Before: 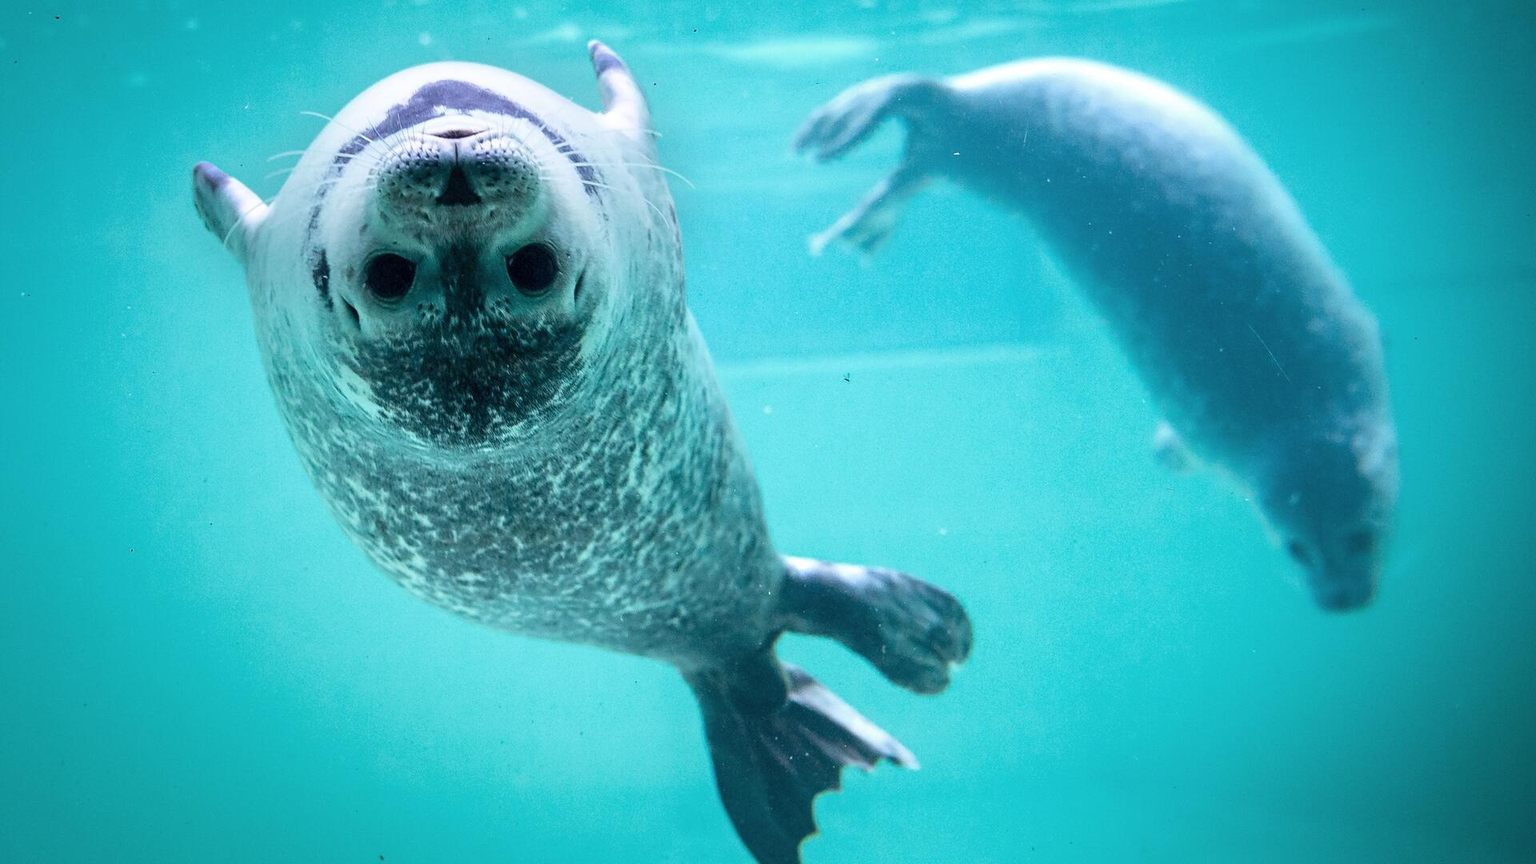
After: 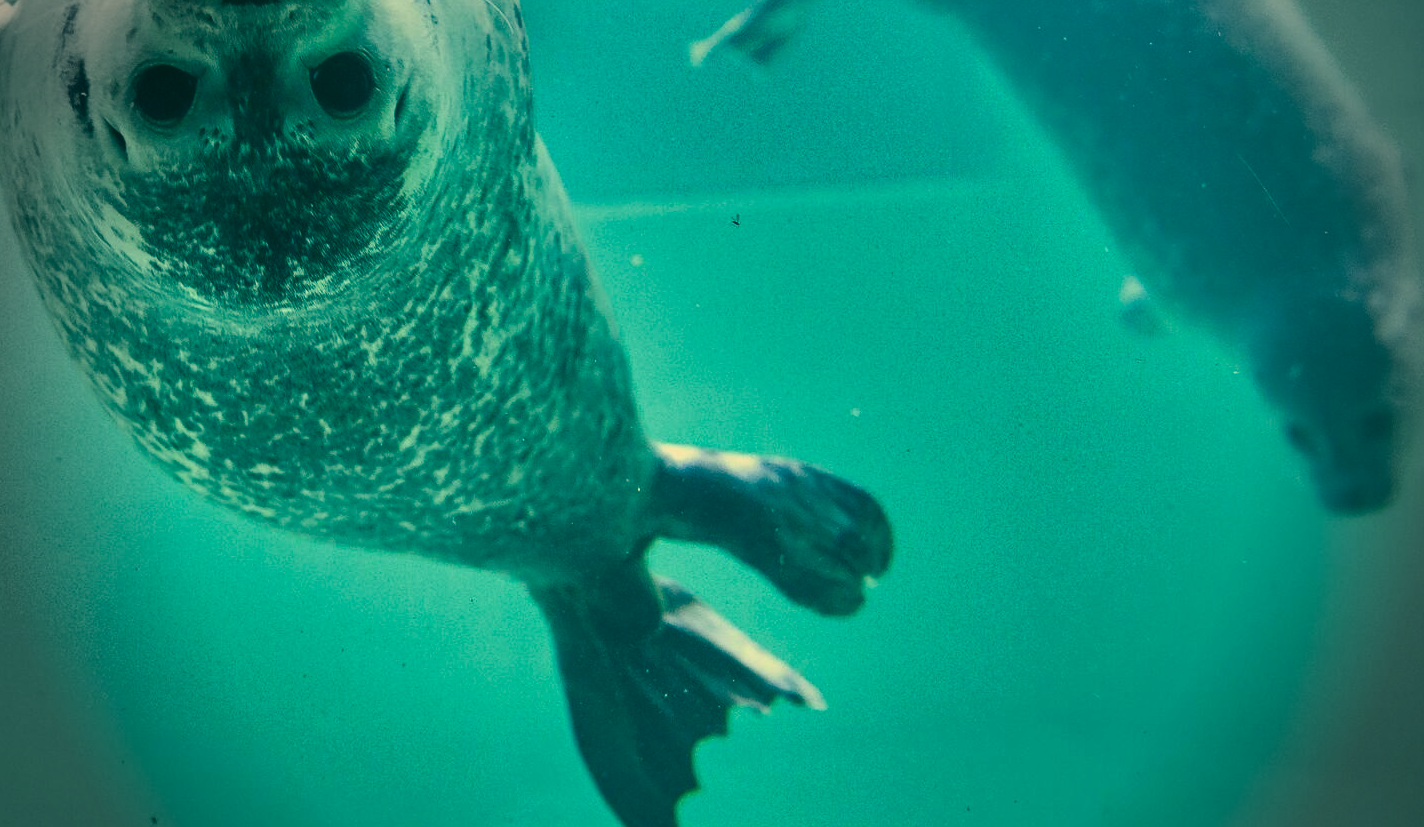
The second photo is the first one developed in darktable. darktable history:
crop: left 16.834%, top 23.347%, right 8.992%
vignetting: fall-off start 77.4%, fall-off radius 26.55%, width/height ratio 0.977
color correction: highlights a* 1.9, highlights b* 34.58, shadows a* -37.11, shadows b* -5.87
shadows and highlights: shadows 80.69, white point adjustment -9.01, highlights -61.31, soften with gaussian
exposure: black level correction -0.009, exposure 0.068 EV, compensate exposure bias true, compensate highlight preservation false
